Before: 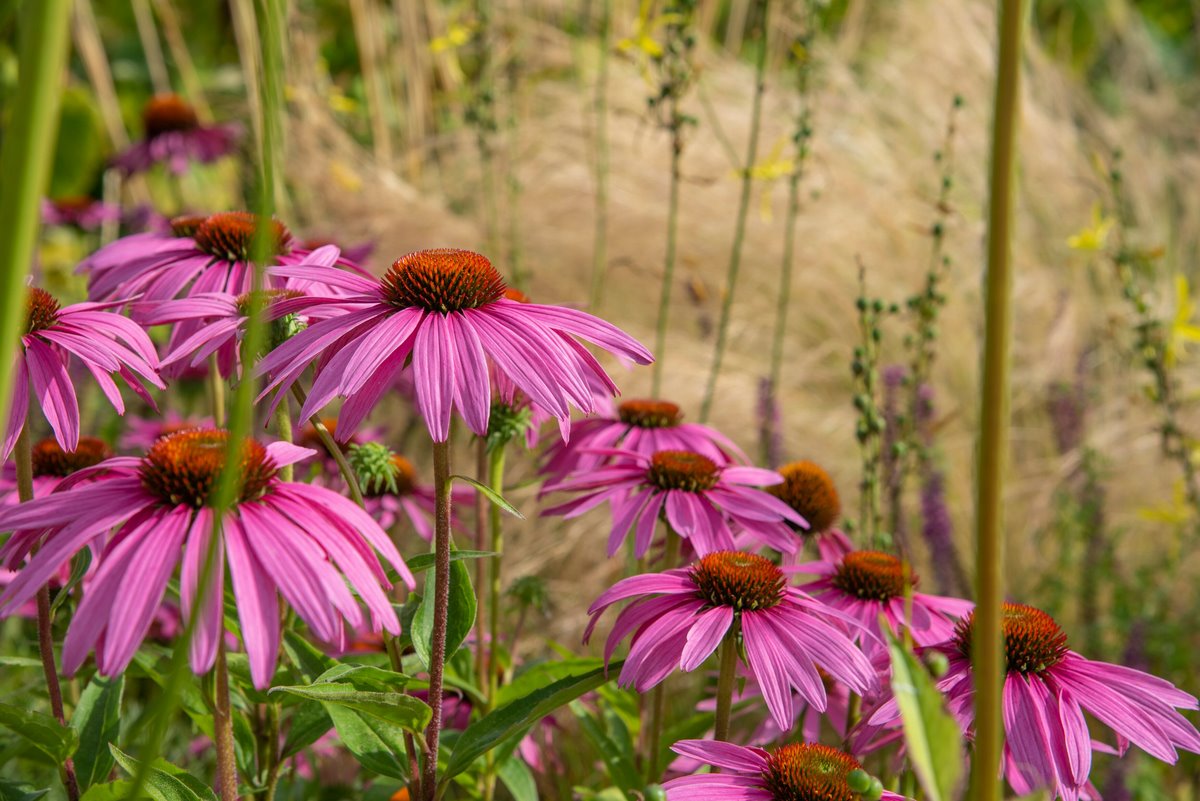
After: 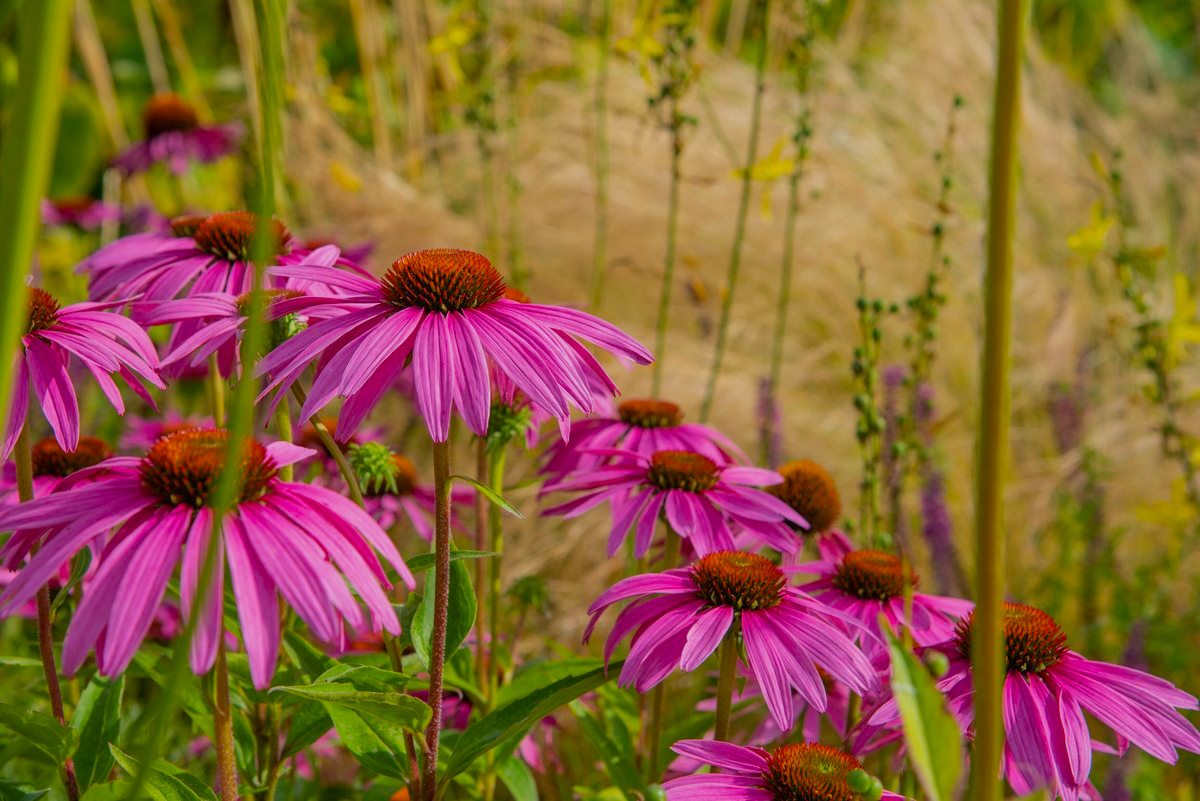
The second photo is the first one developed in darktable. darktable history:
tone equalizer: -8 EV 0.25 EV, -7 EV 0.417 EV, -6 EV 0.417 EV, -5 EV 0.25 EV, -3 EV -0.25 EV, -2 EV -0.417 EV, -1 EV -0.417 EV, +0 EV -0.25 EV, edges refinement/feathering 500, mask exposure compensation -1.57 EV, preserve details guided filter
color balance rgb: perceptual saturation grading › global saturation 25%, global vibrance 20%
